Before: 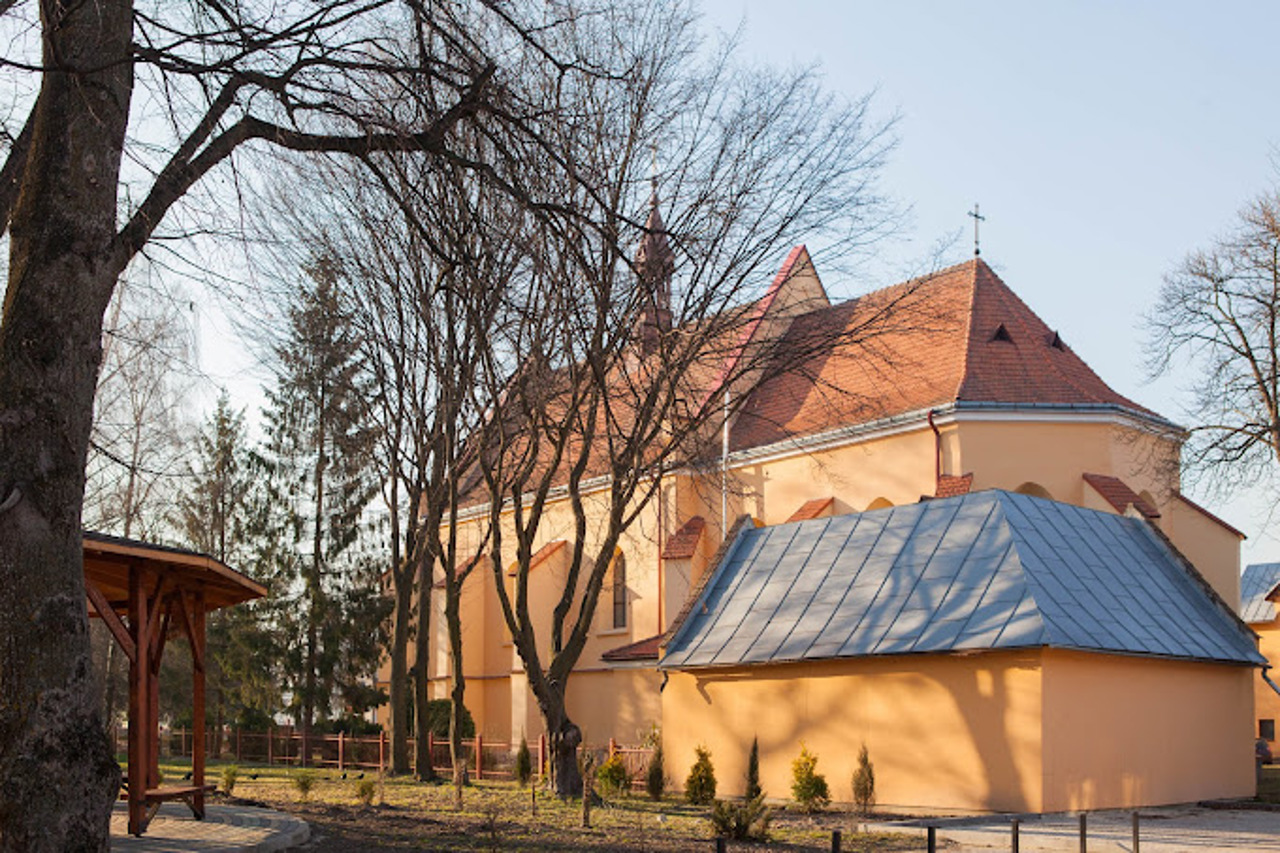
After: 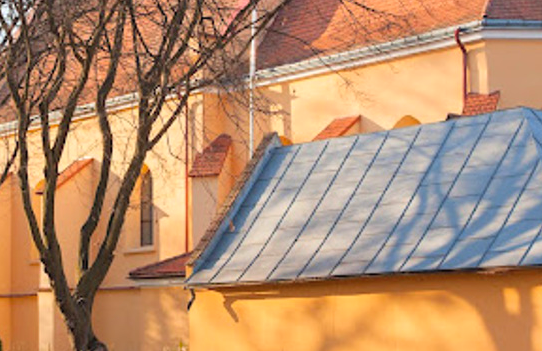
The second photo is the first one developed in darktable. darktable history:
crop: left 37.002%, top 44.862%, right 20.631%, bottom 13.767%
shadows and highlights: shadows -8.74, white point adjustment 1.36, highlights 9.9
contrast brightness saturation: brightness 0.091, saturation 0.191
